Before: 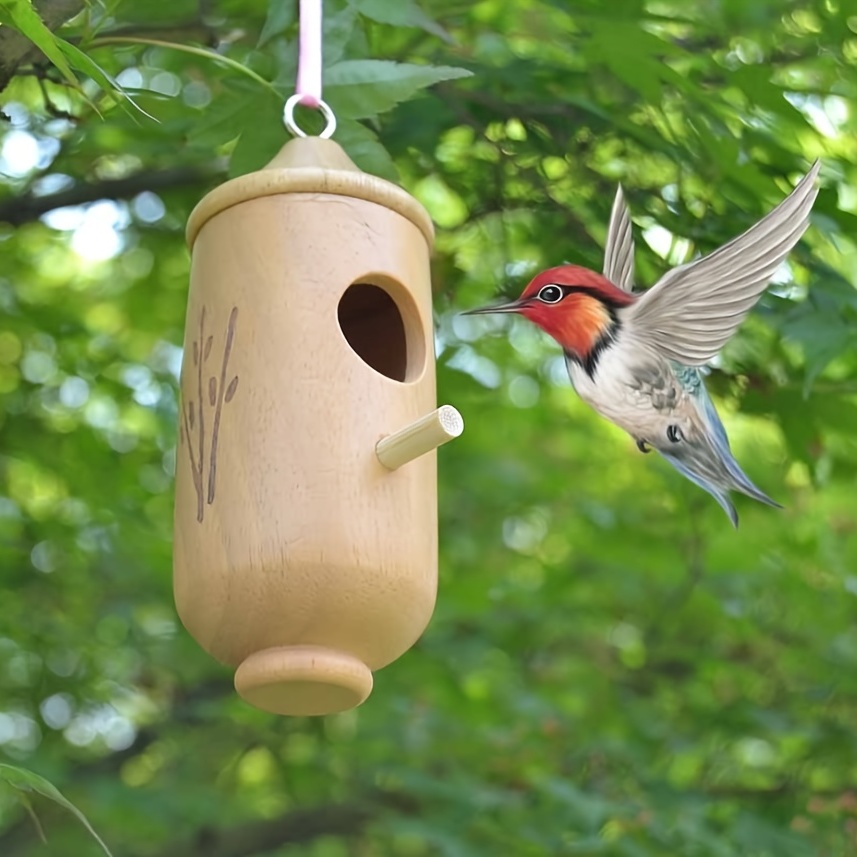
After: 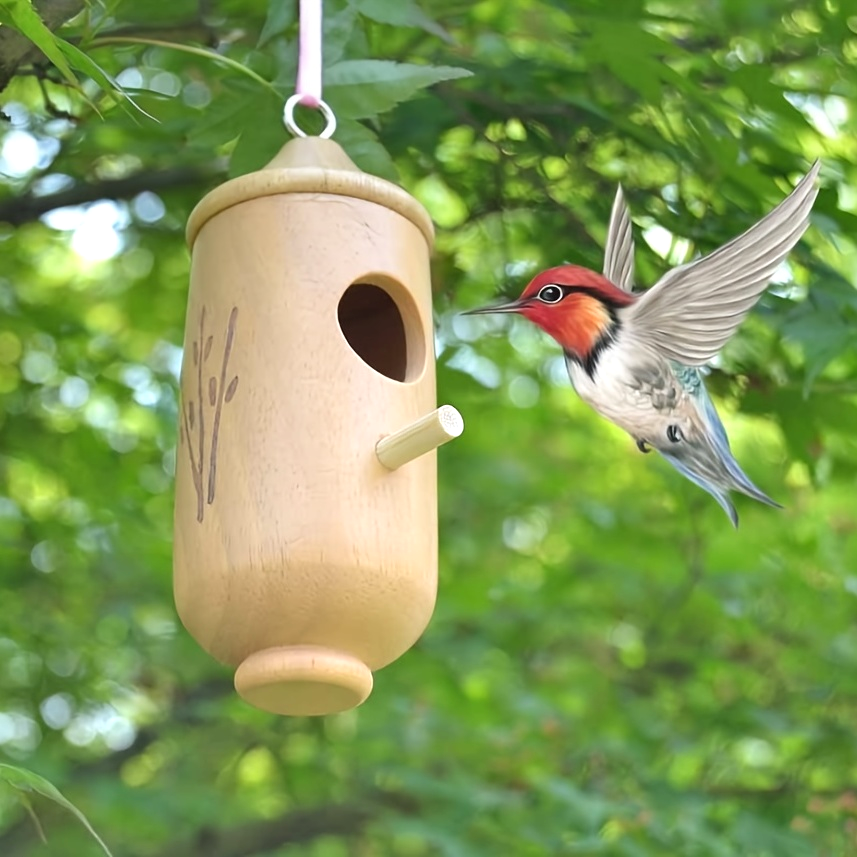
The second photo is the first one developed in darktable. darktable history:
graduated density: on, module defaults
exposure: exposure 0.6 EV, compensate highlight preservation false
